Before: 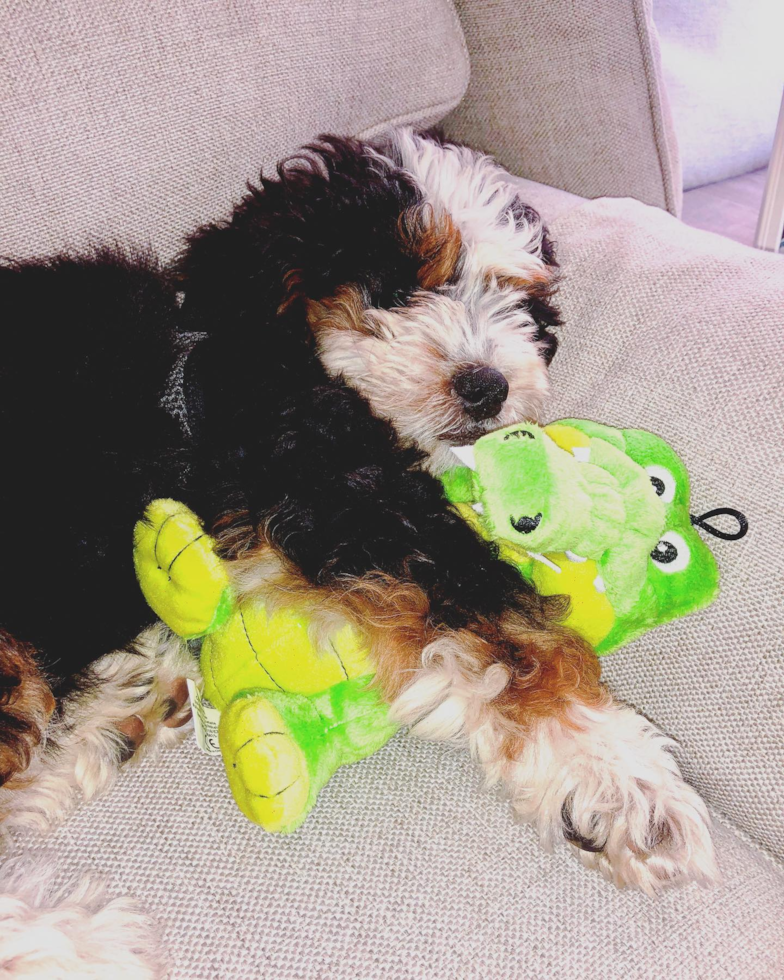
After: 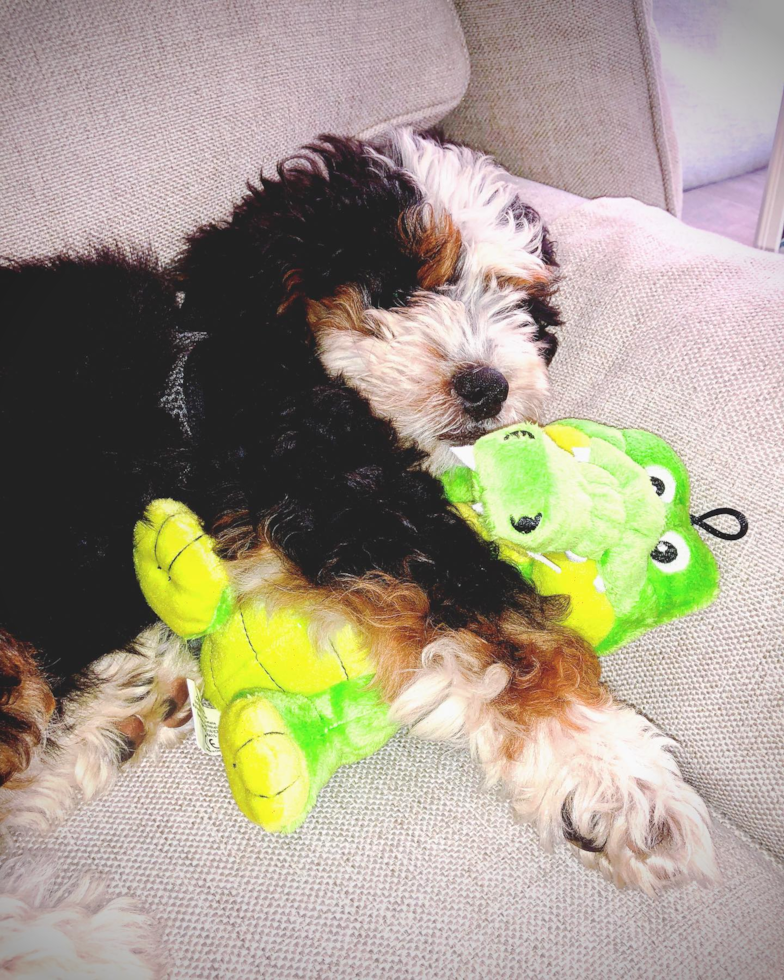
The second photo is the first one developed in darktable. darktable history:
levels: mode automatic, levels [0, 0.492, 0.984]
vignetting: brightness -0.631, saturation -0.006, width/height ratio 1.1
